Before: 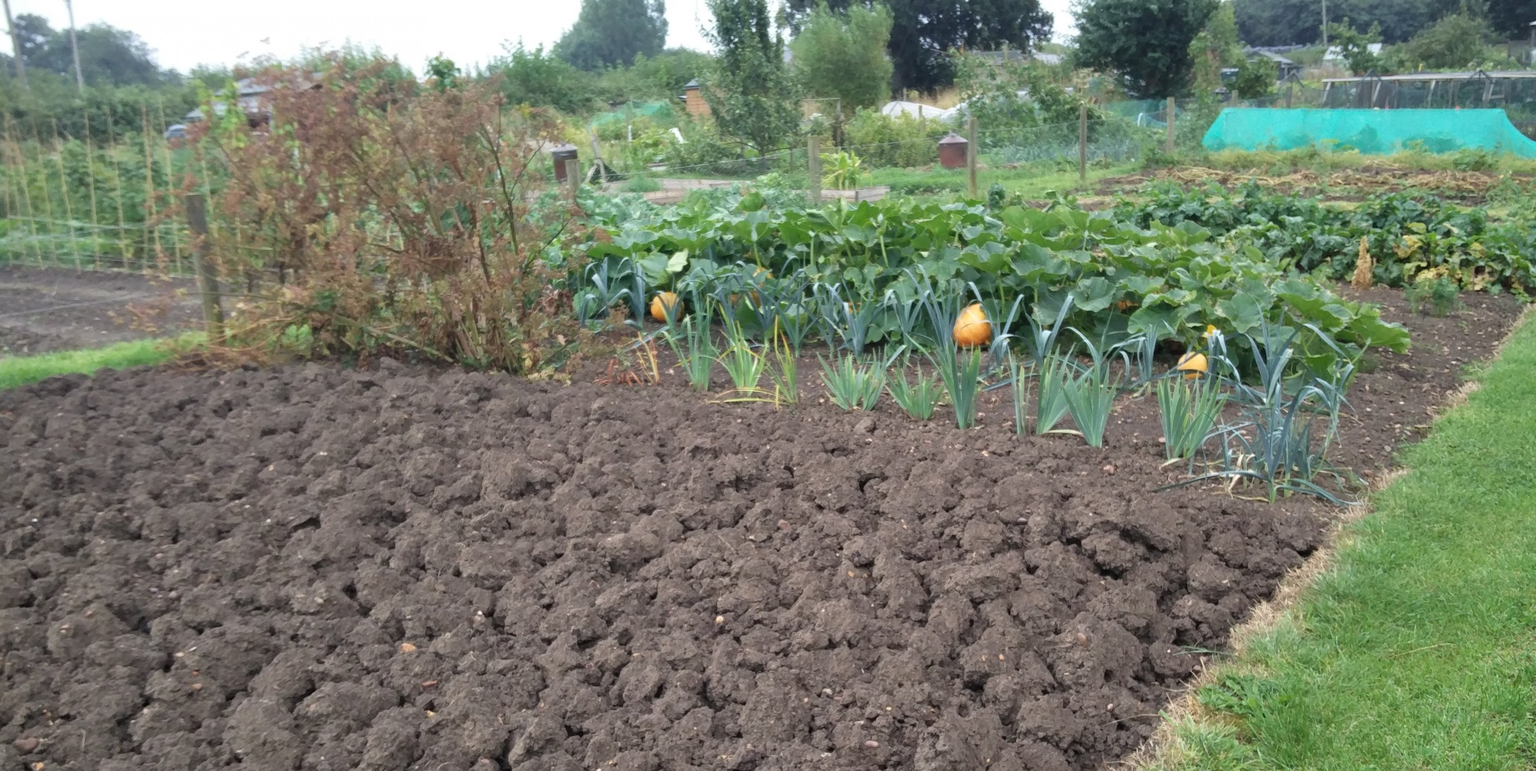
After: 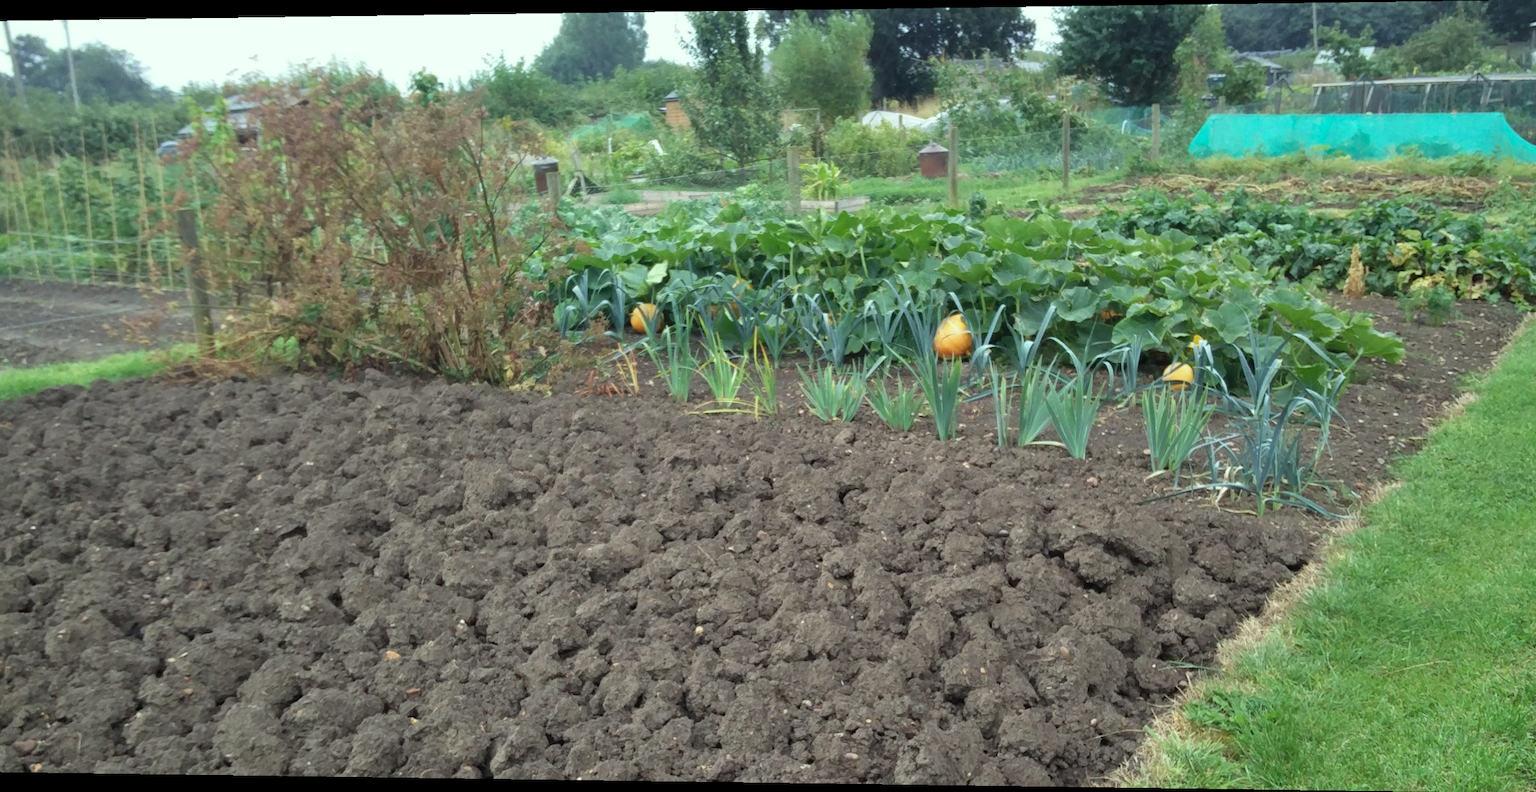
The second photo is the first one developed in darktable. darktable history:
rotate and perspective: lens shift (horizontal) -0.055, automatic cropping off
color correction: highlights a* -8, highlights b* 3.1
